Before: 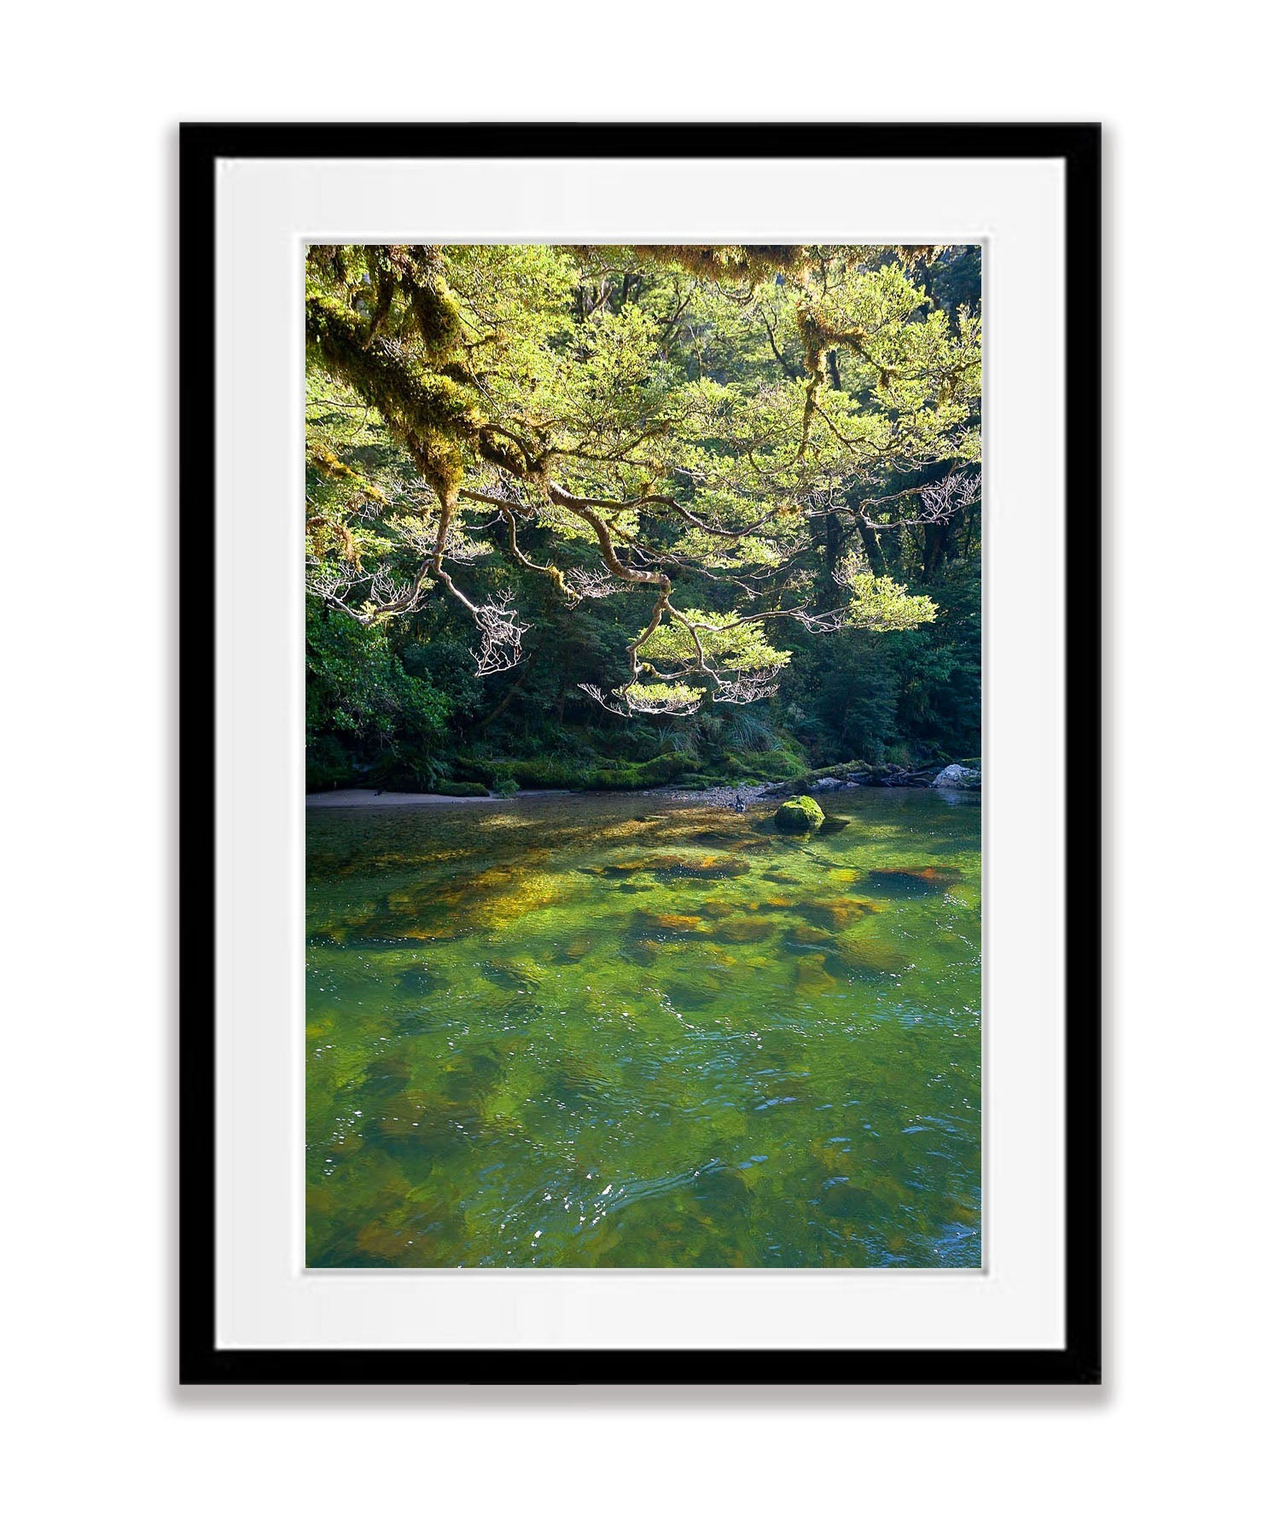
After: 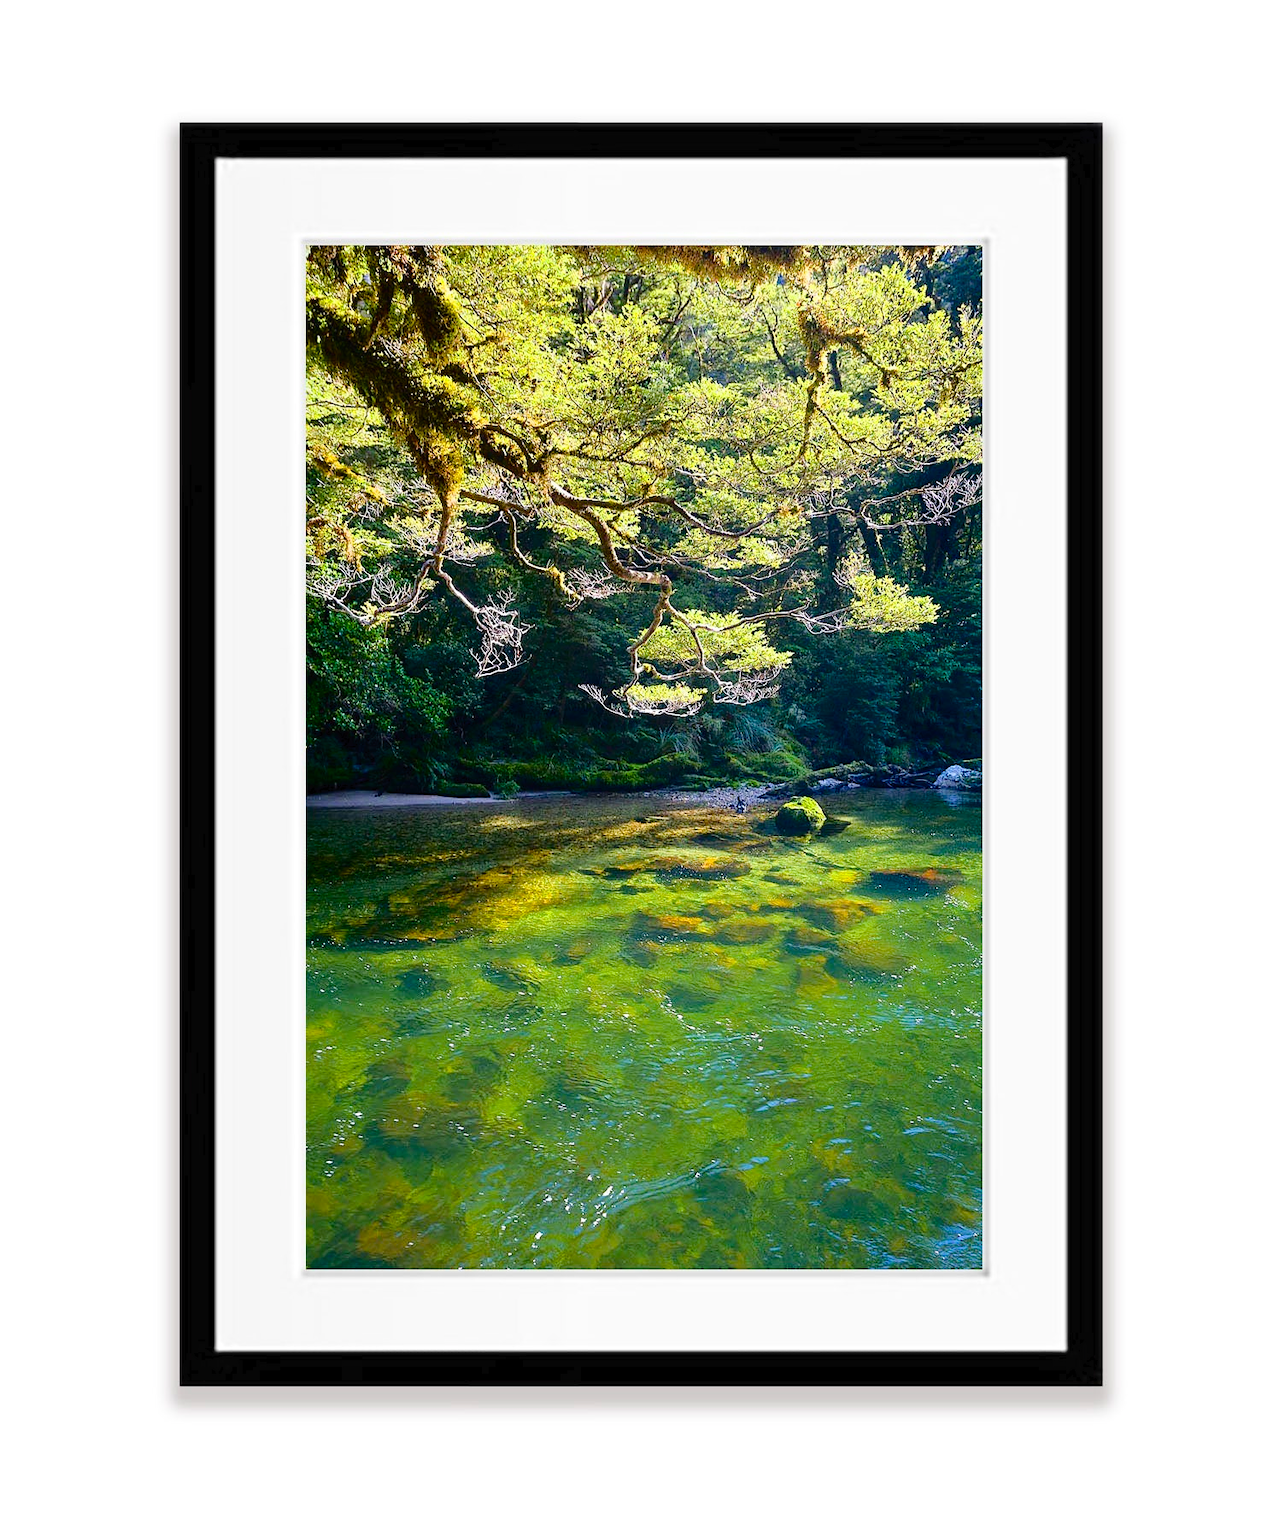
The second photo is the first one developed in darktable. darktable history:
color balance rgb: perceptual saturation grading › global saturation 27.584%, perceptual saturation grading › highlights -24.819%, perceptual saturation grading › shadows 25.56%, global vibrance 24.308%
tone curve: curves: ch0 [(0, 0) (0.003, 0.015) (0.011, 0.019) (0.025, 0.027) (0.044, 0.041) (0.069, 0.055) (0.1, 0.079) (0.136, 0.099) (0.177, 0.149) (0.224, 0.216) (0.277, 0.292) (0.335, 0.383) (0.399, 0.474) (0.468, 0.556) (0.543, 0.632) (0.623, 0.711) (0.709, 0.789) (0.801, 0.871) (0.898, 0.944) (1, 1)], color space Lab, independent channels, preserve colors none
crop: bottom 0.071%
